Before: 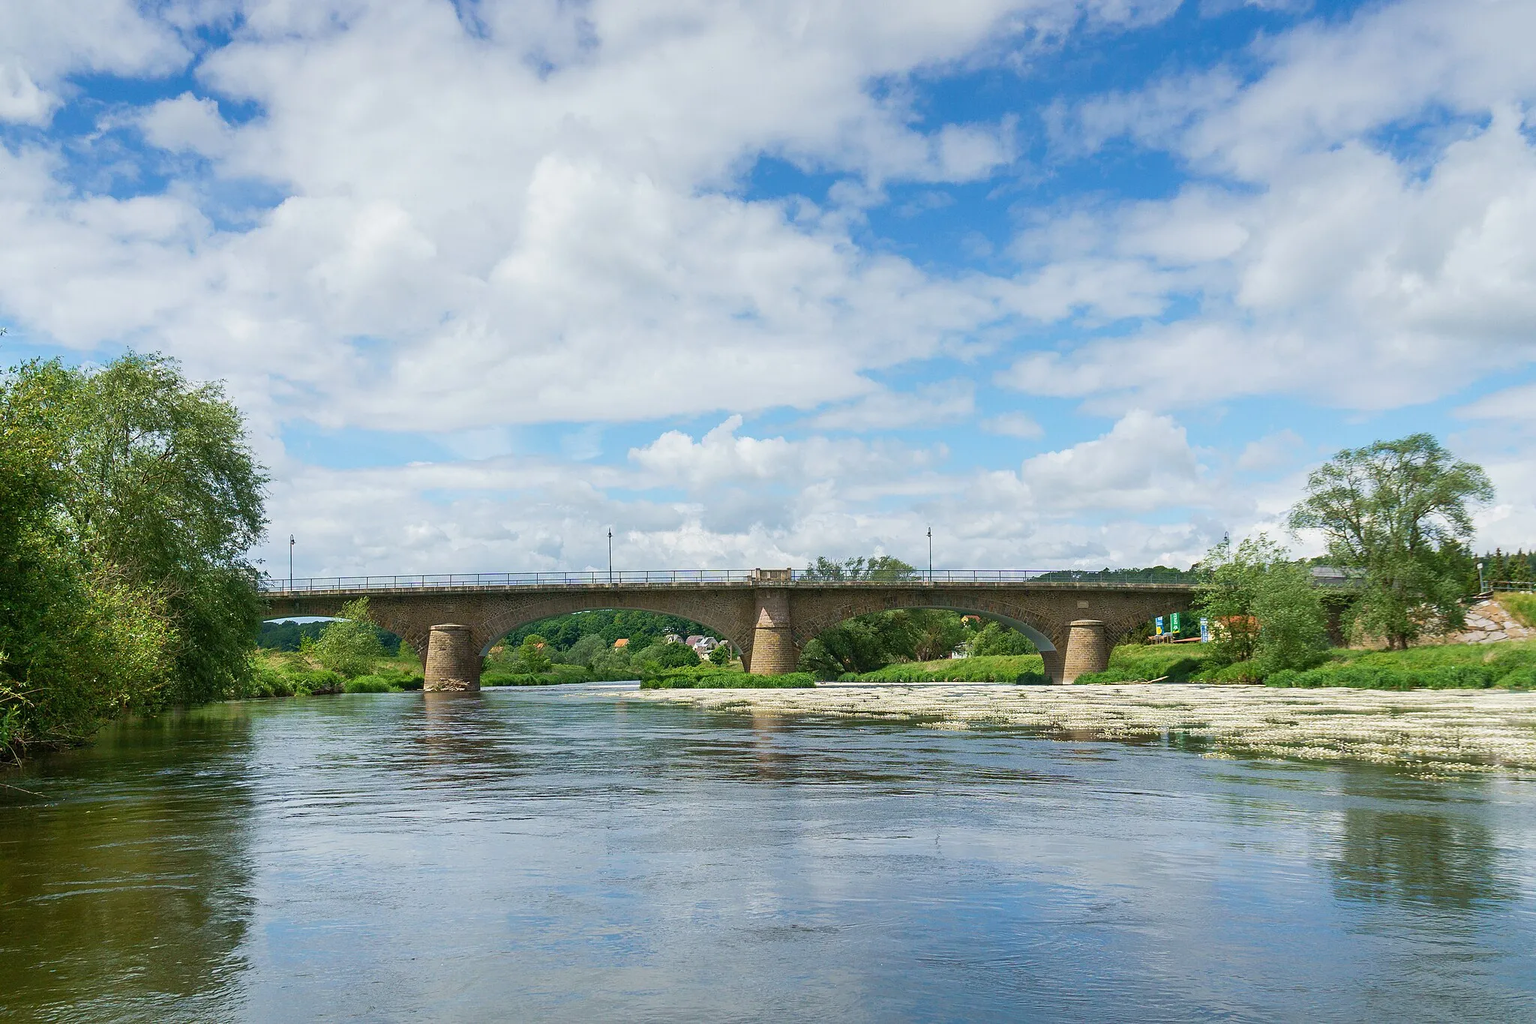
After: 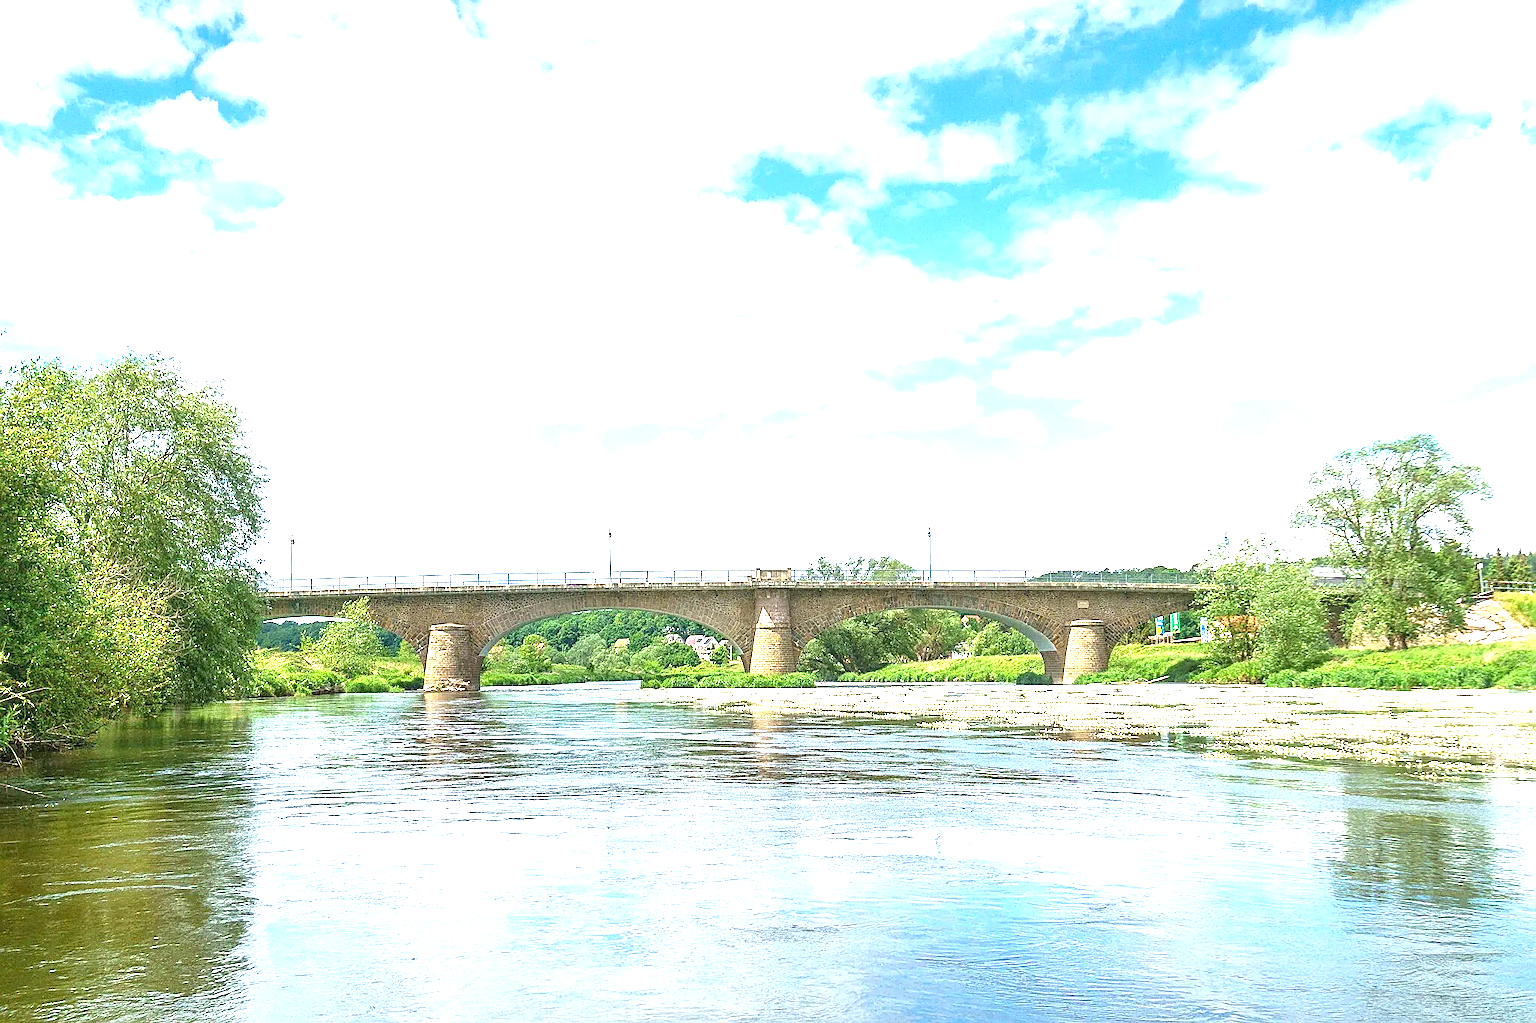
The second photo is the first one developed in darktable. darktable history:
grain: coarseness 0.09 ISO
exposure: black level correction 0.001, exposure 1.719 EV, compensate exposure bias true, compensate highlight preservation false
sharpen: on, module defaults
local contrast: detail 110%
